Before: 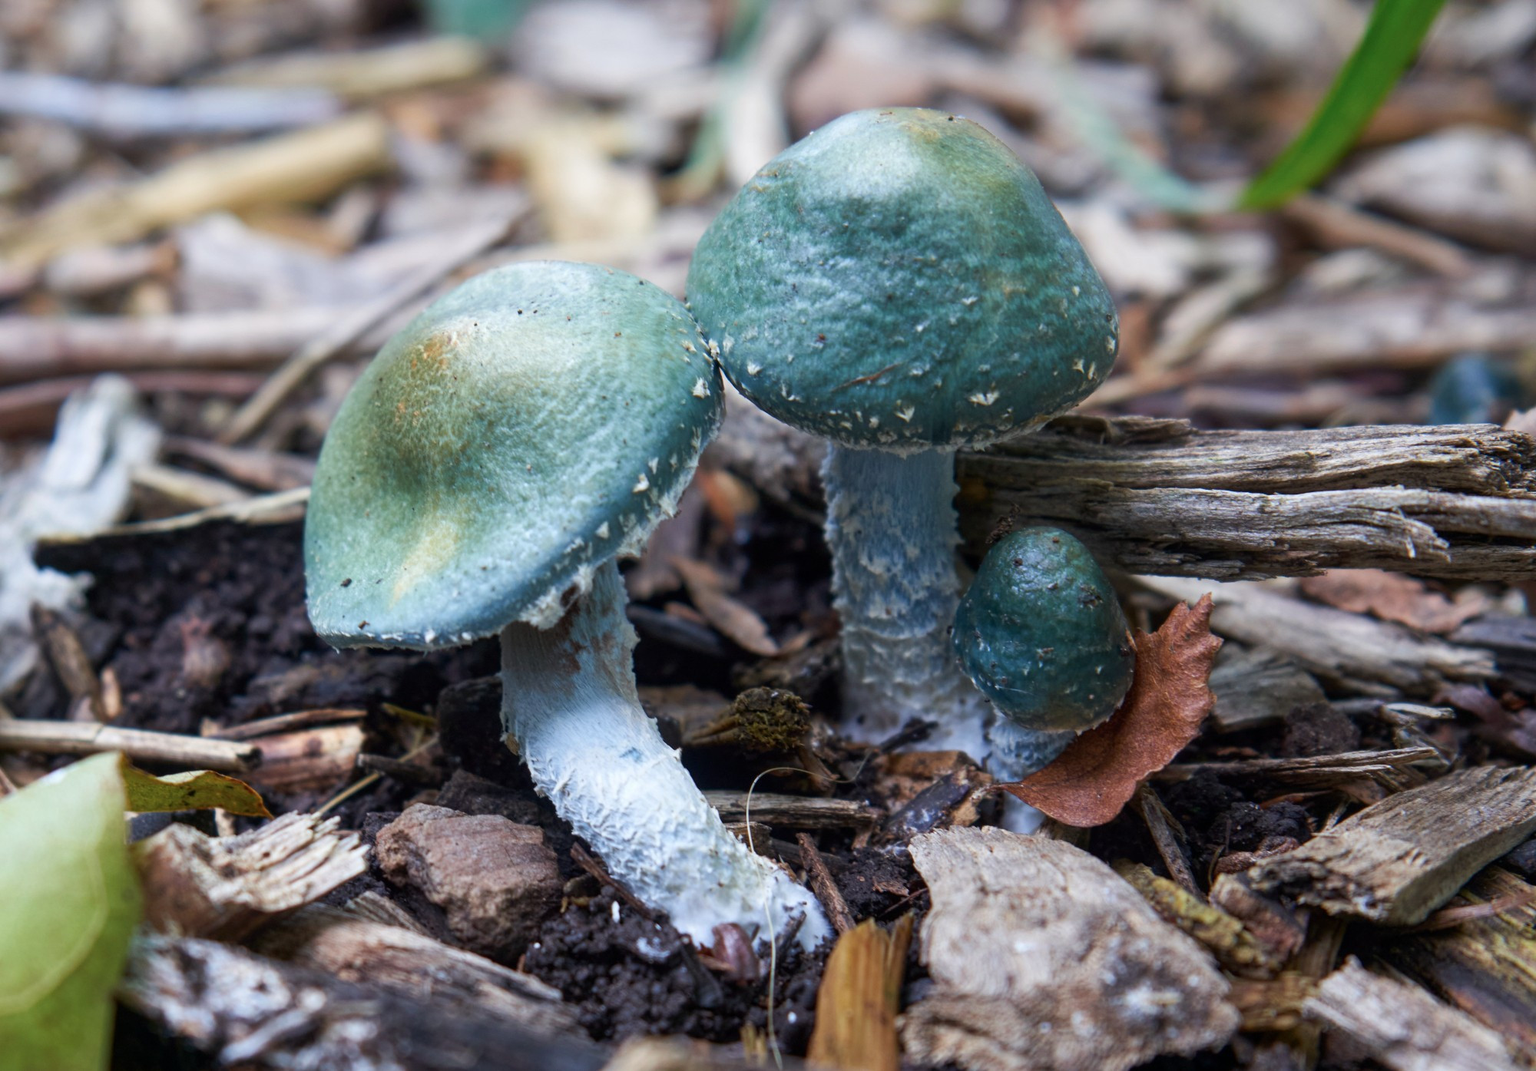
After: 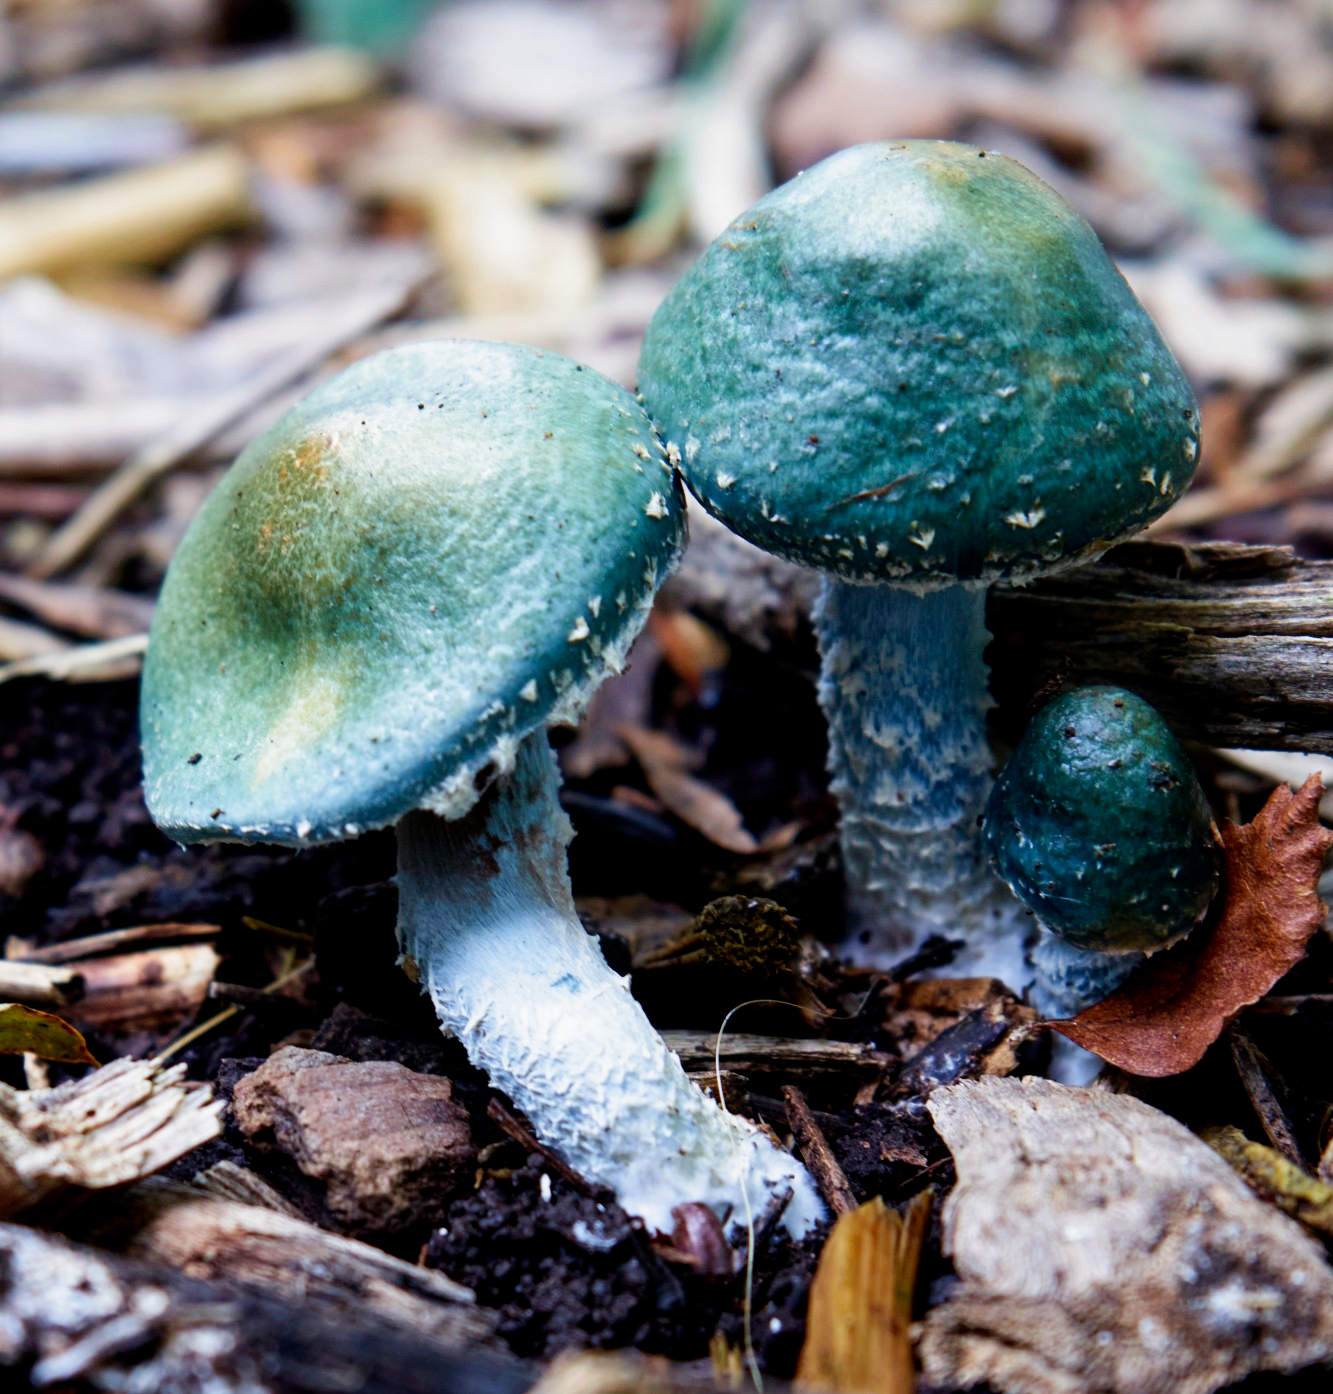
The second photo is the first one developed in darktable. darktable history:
velvia: strength 9.52%
filmic rgb: middle gray luminance 8.87%, black relative exposure -6.29 EV, white relative exposure 2.7 EV, threshold 2.95 EV, structure ↔ texture 99.76%, target black luminance 0%, hardness 4.77, latitude 73.82%, contrast 1.329, shadows ↔ highlights balance 10.1%, preserve chrominance no, color science v5 (2021), iterations of high-quality reconstruction 0, enable highlight reconstruction true
crop and rotate: left 12.8%, right 20.547%
